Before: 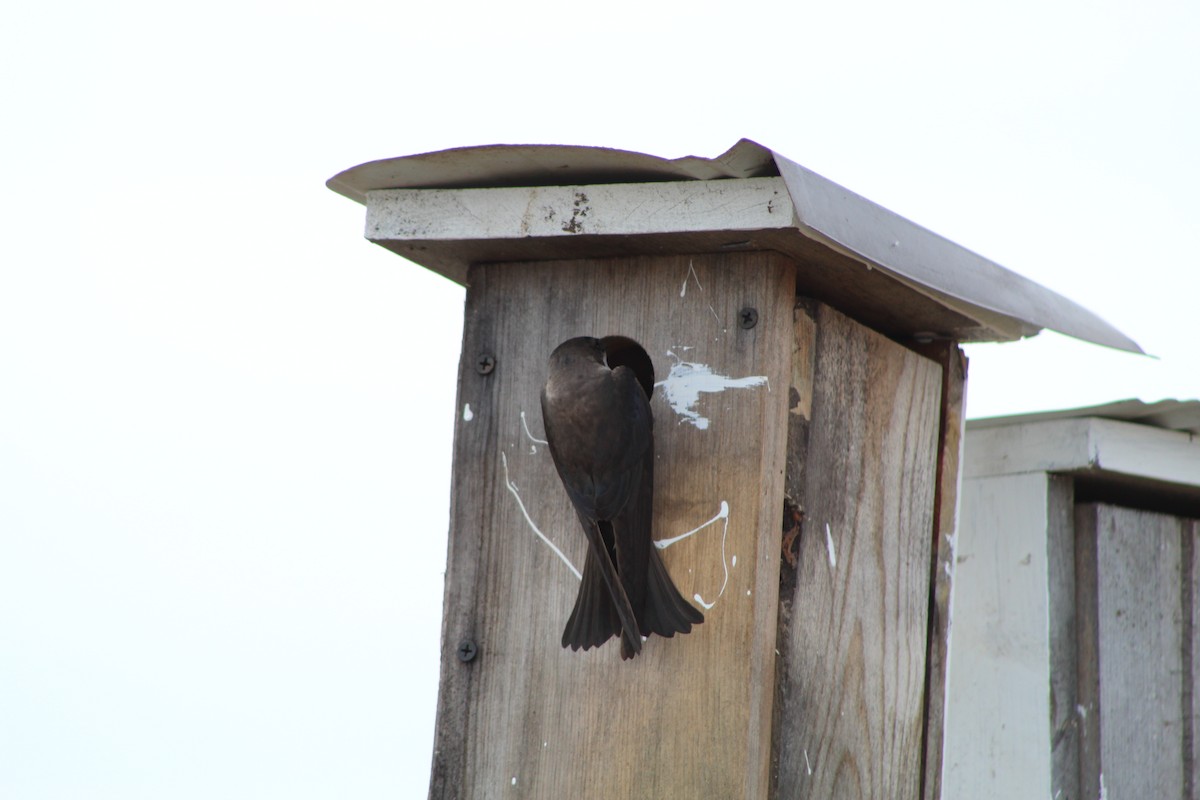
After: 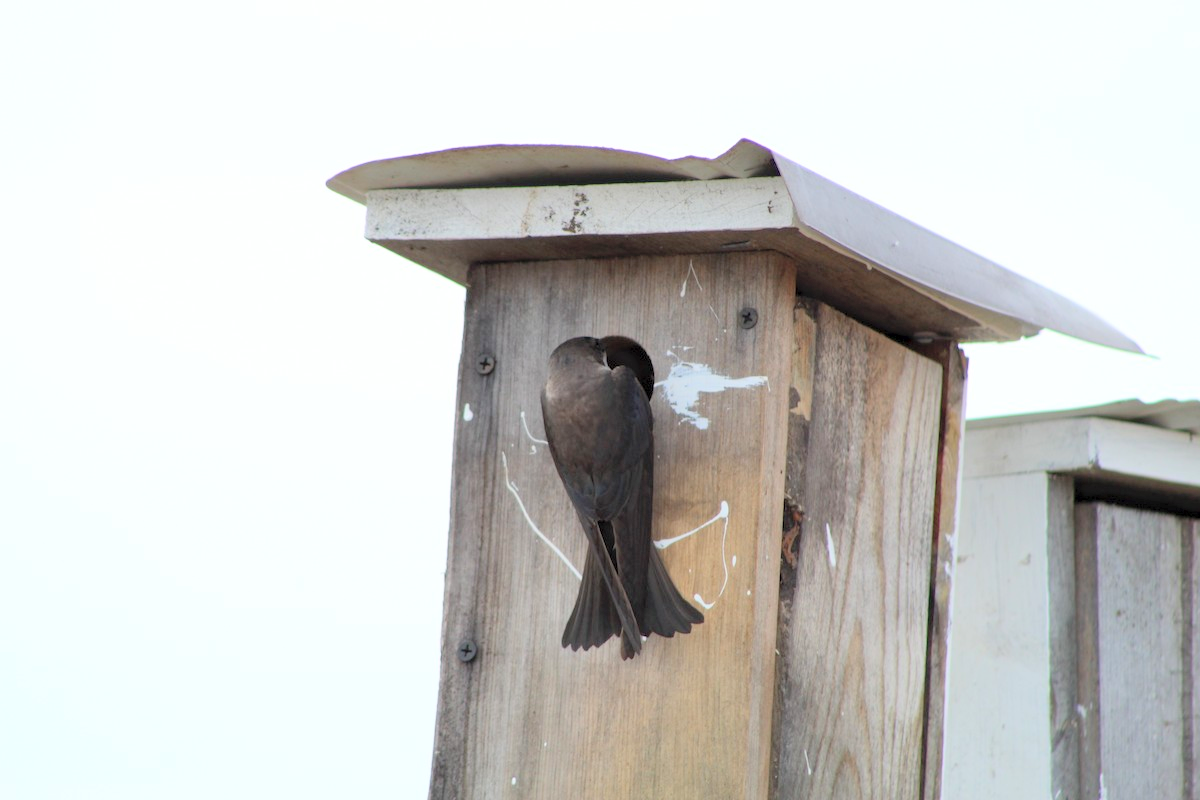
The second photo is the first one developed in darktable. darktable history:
contrast brightness saturation: contrast 0.095, brightness 0.293, saturation 0.145
haze removal: strength 0.411, compatibility mode true, adaptive false
